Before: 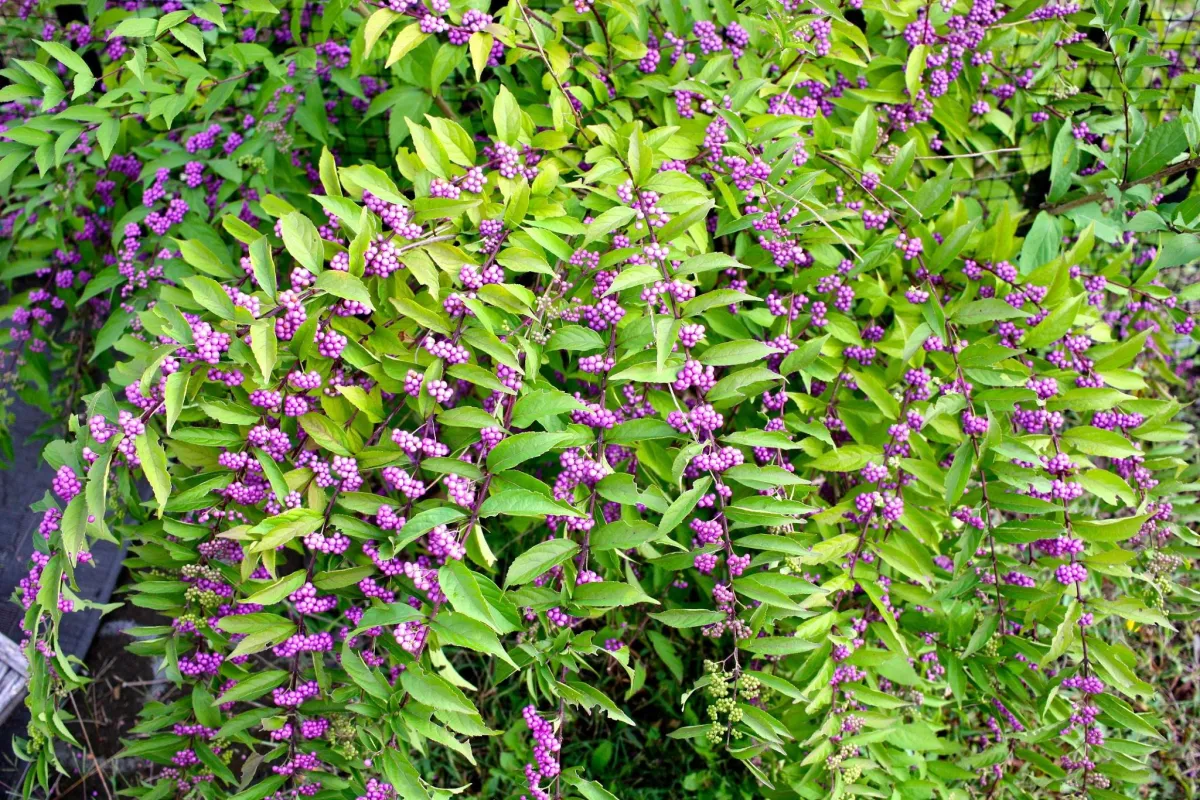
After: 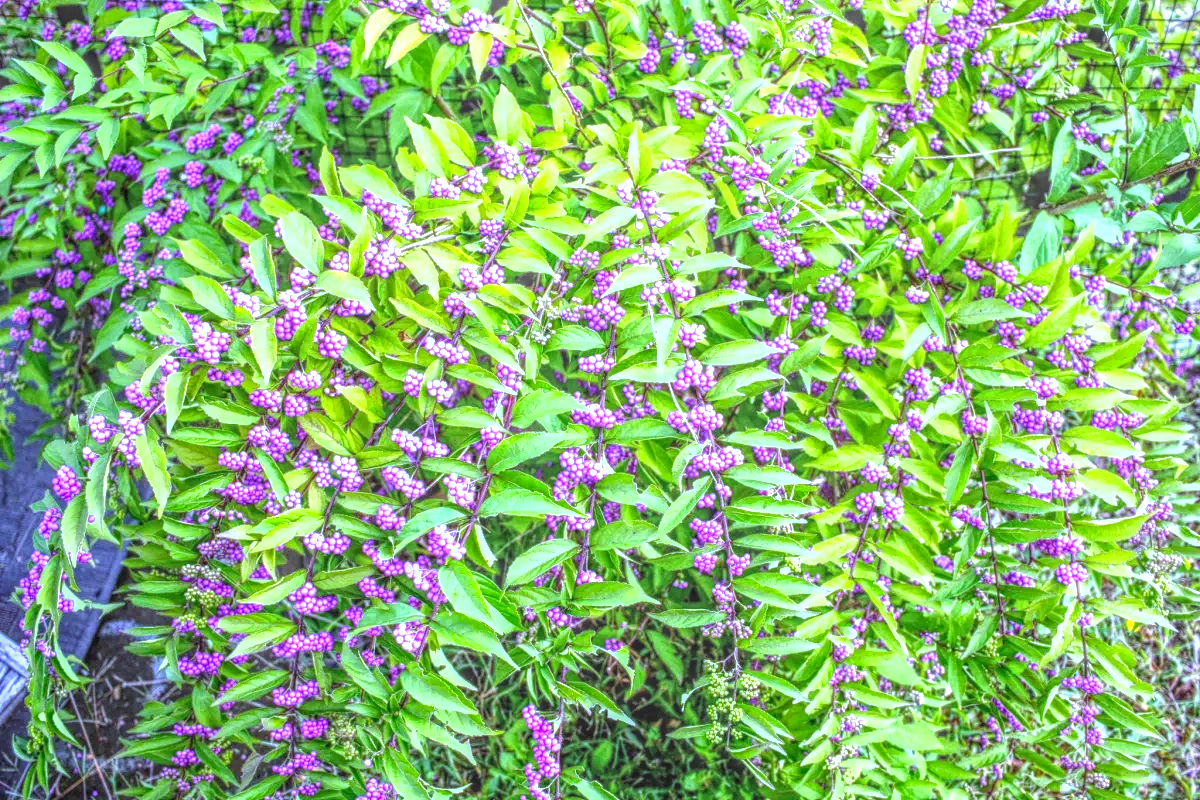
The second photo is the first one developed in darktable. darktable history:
local contrast: highlights 0%, shadows 0%, detail 200%, midtone range 0.25
white balance: red 0.871, blue 1.249
exposure: black level correction 0, exposure 1 EV, compensate highlight preservation false
